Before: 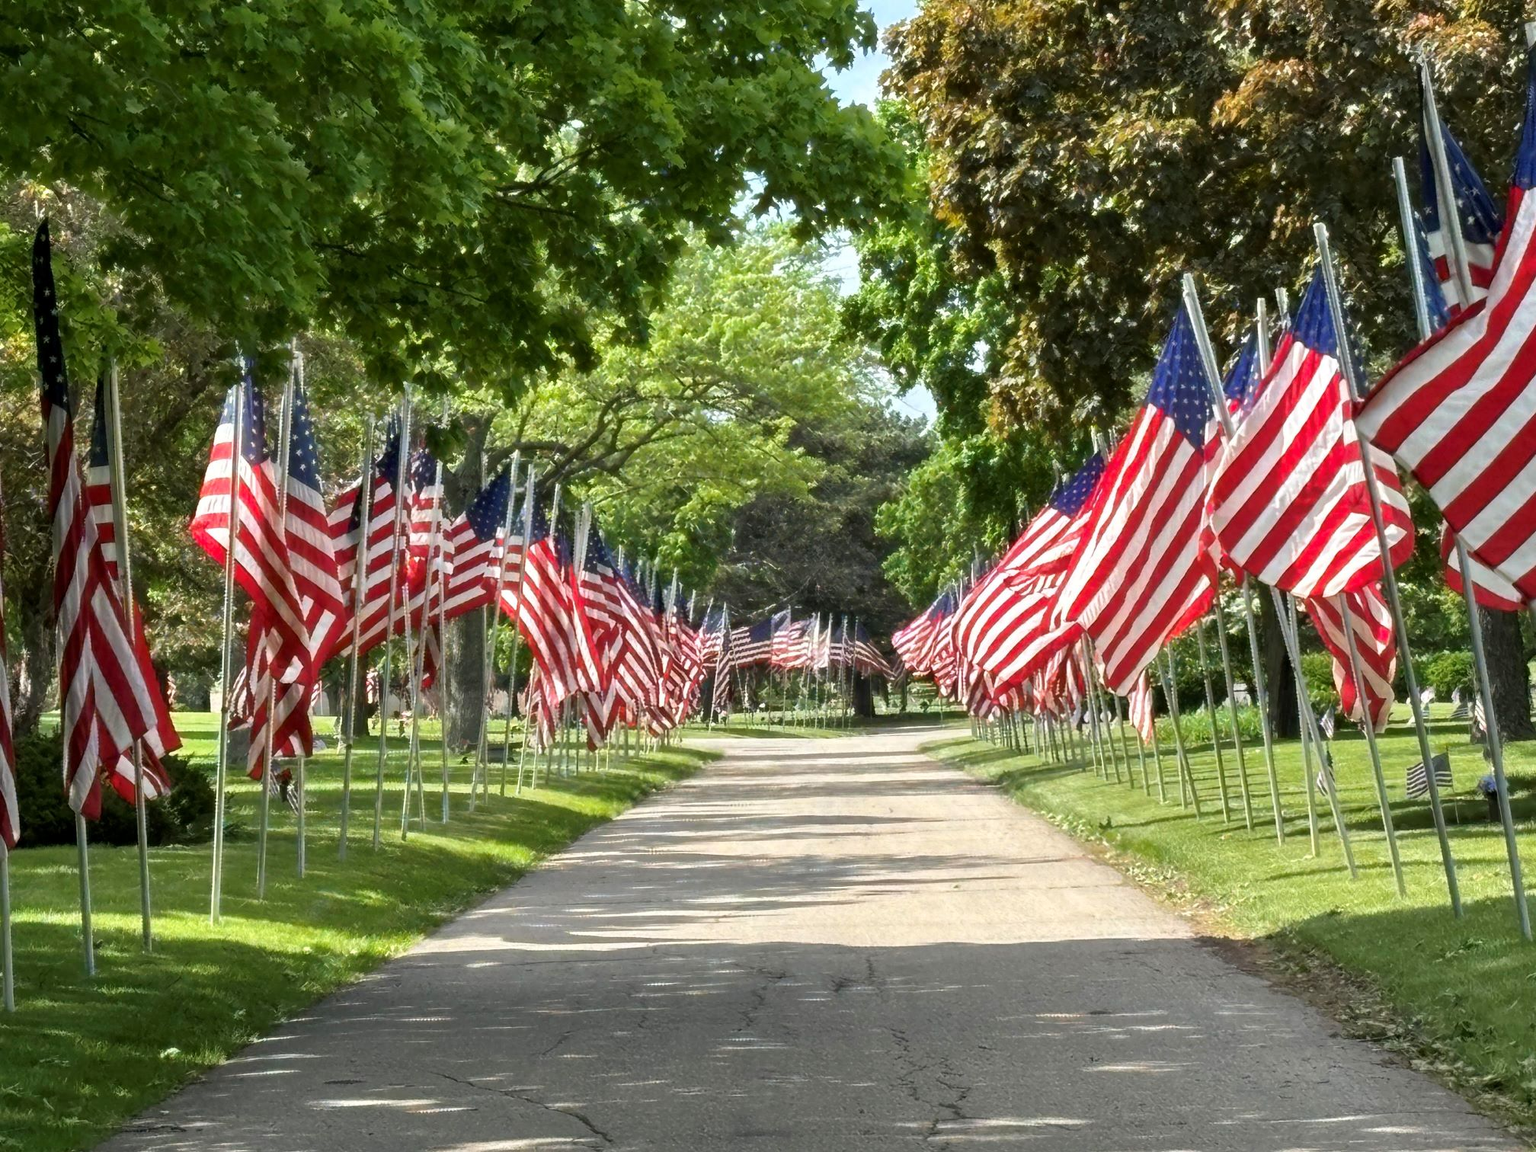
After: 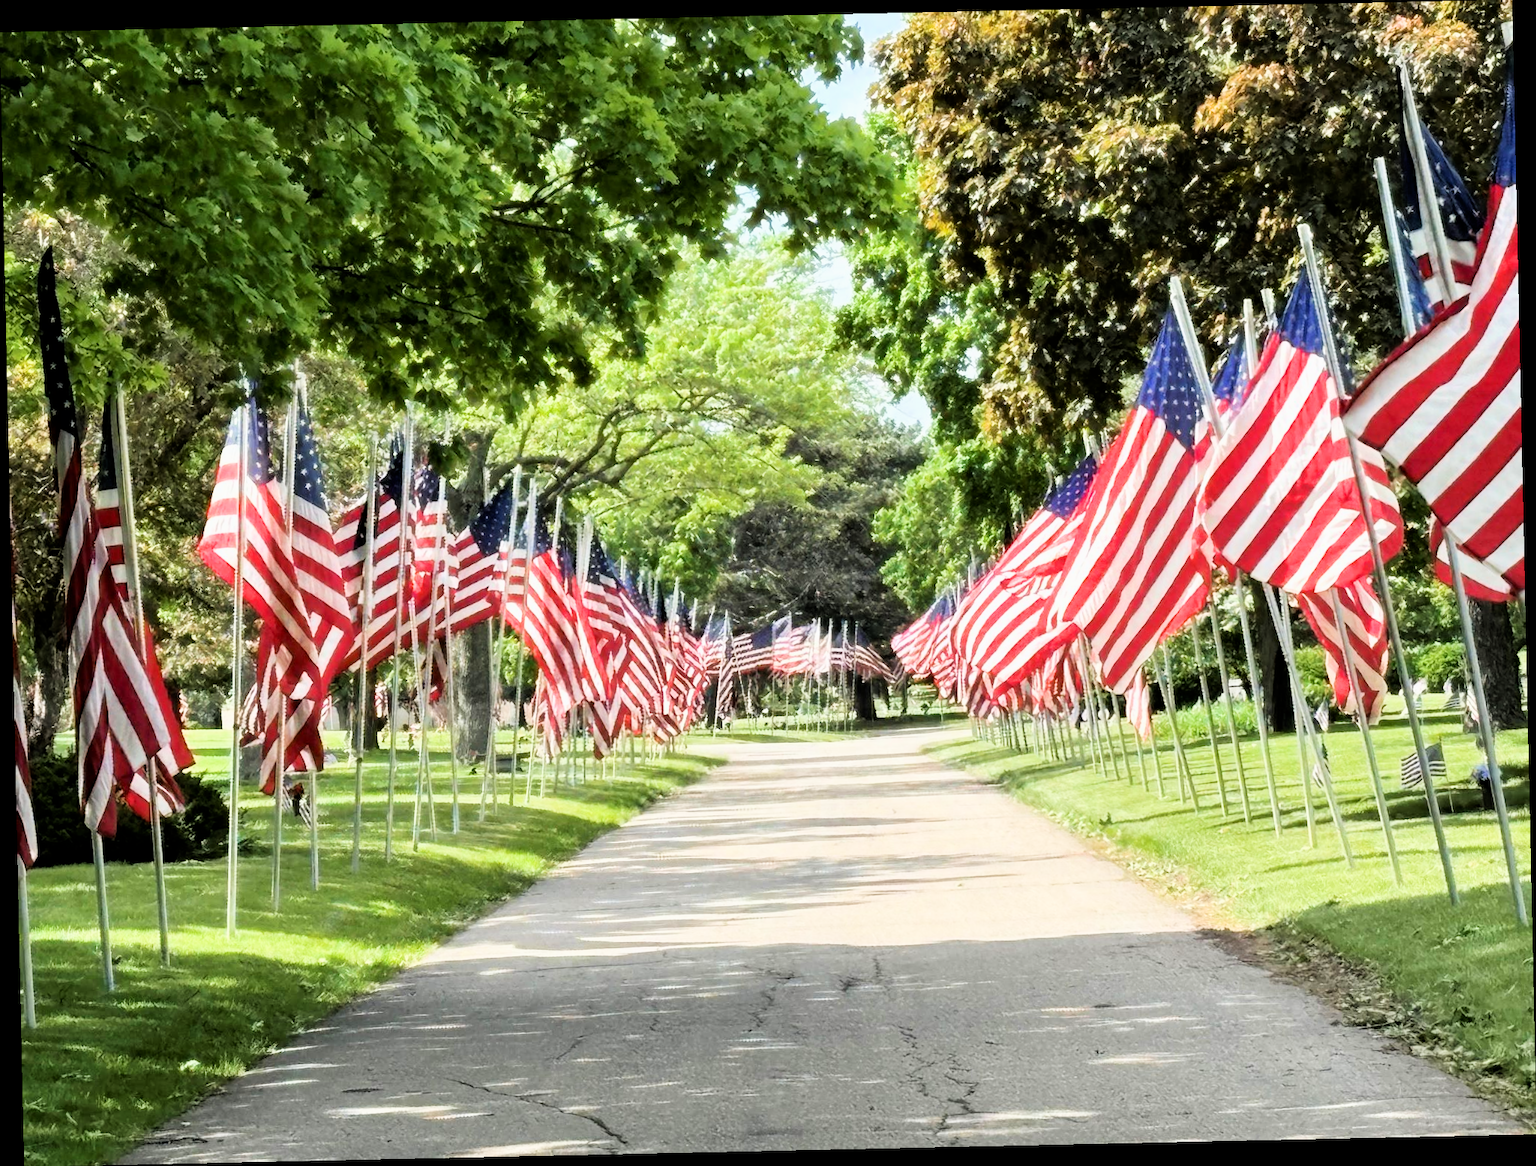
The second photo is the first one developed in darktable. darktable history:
rotate and perspective: rotation -1.24°, automatic cropping off
filmic rgb: black relative exposure -5 EV, hardness 2.88, contrast 1.3
contrast brightness saturation: contrast 0.07
exposure: black level correction 0, exposure 1 EV, compensate exposure bias true, compensate highlight preservation false
